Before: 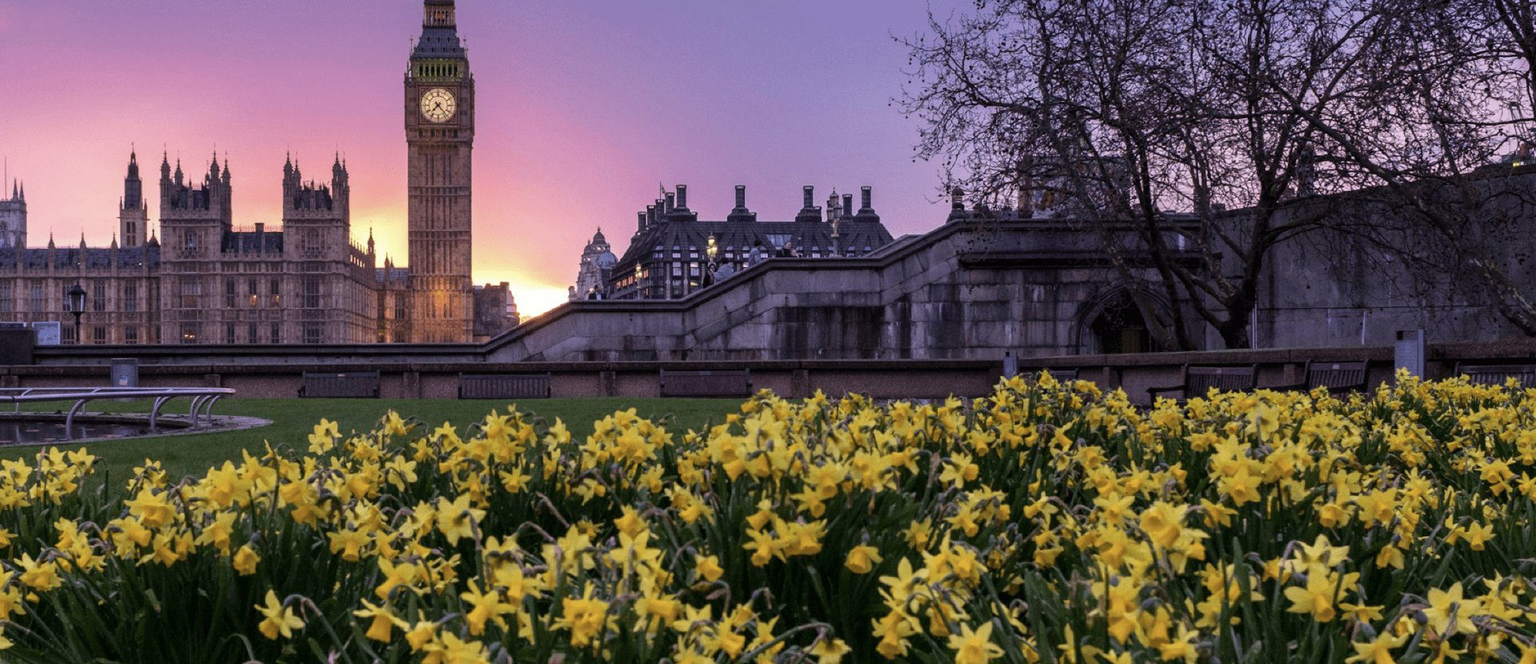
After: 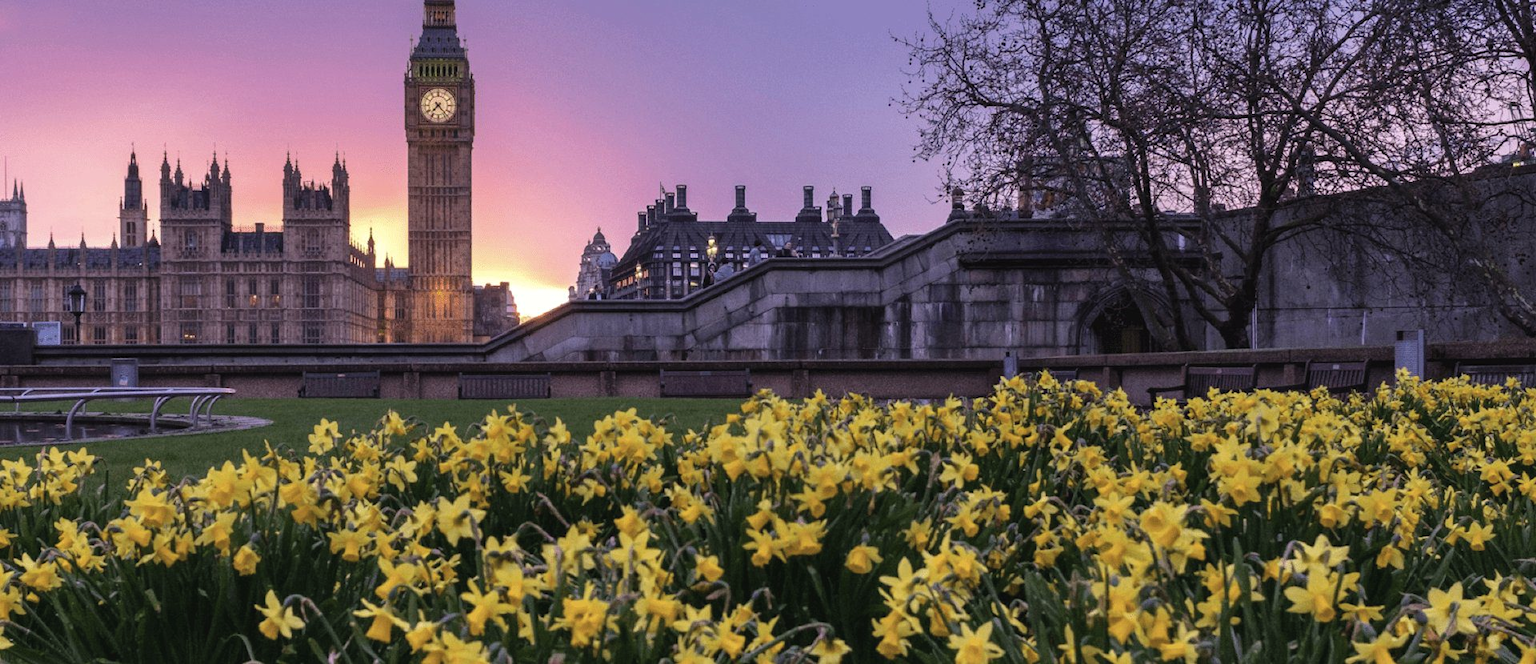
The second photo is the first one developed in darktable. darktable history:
exposure: black level correction -0.003, exposure 0.04 EV, compensate highlight preservation false
shadows and highlights: shadows 29.61, highlights -30.47, low approximation 0.01, soften with gaussian
